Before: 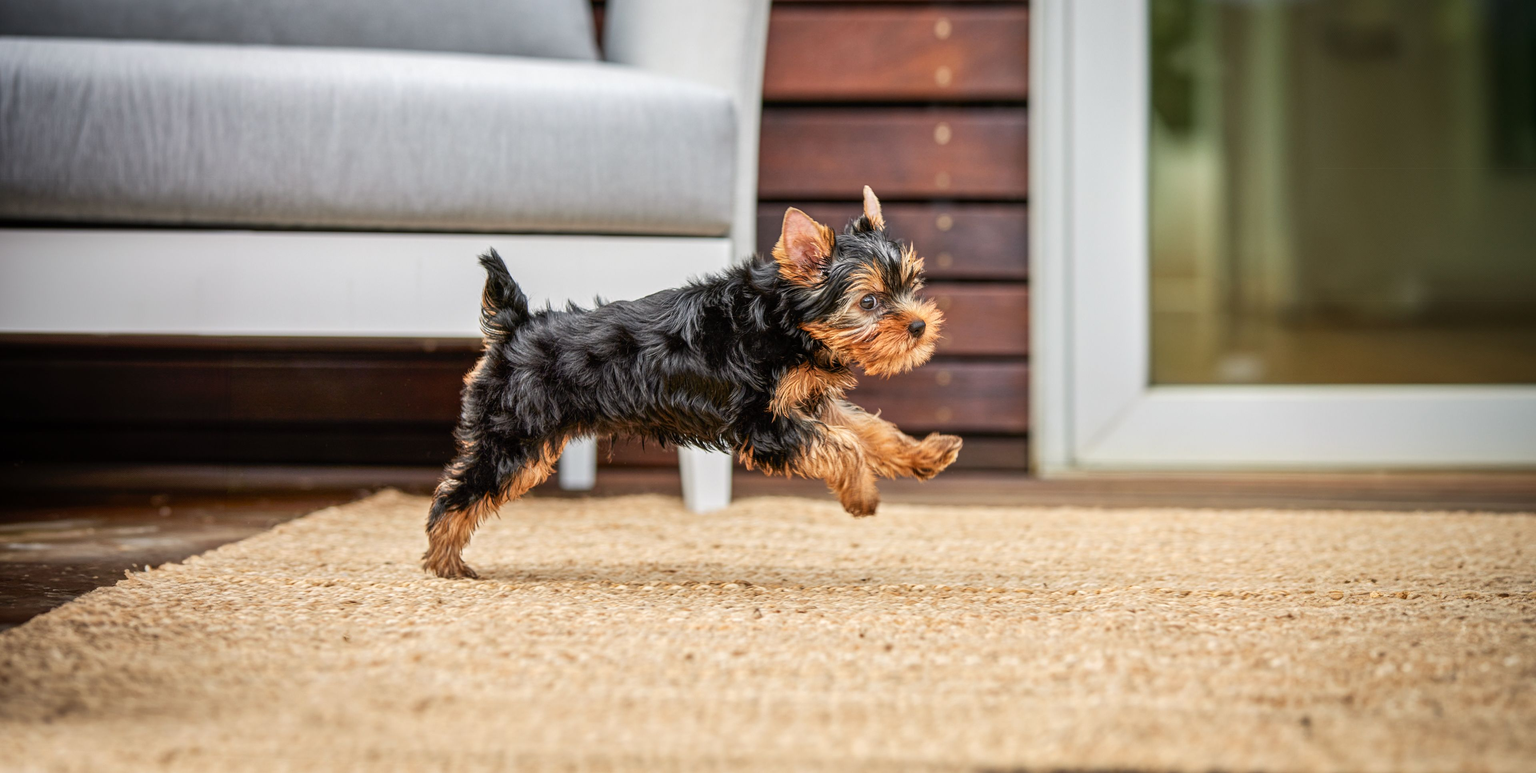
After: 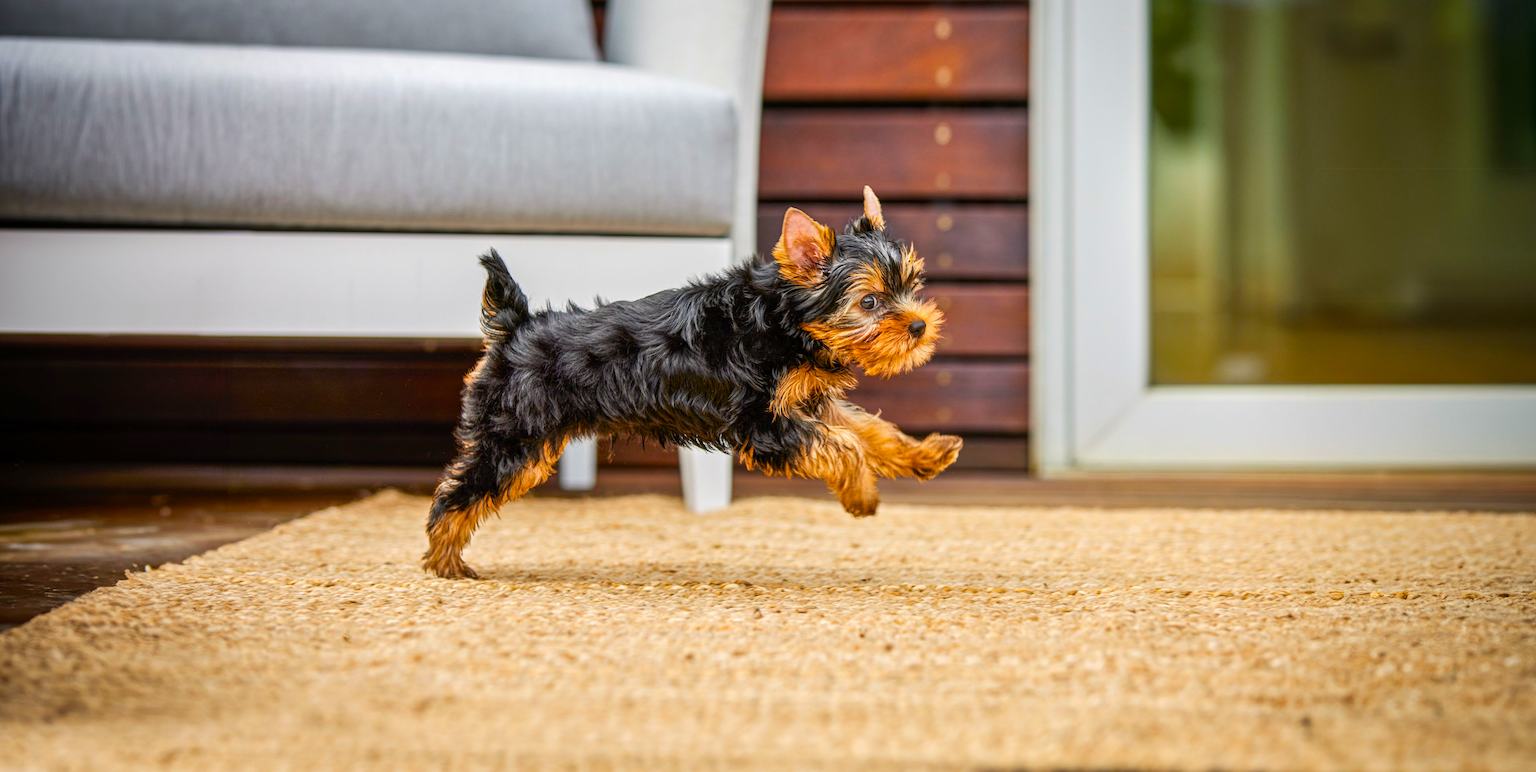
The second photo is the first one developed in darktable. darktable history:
color balance rgb: linear chroma grading › global chroma 9.806%, perceptual saturation grading › global saturation 30.903%
base curve: curves: ch0 [(0, 0) (0.989, 0.992)]
